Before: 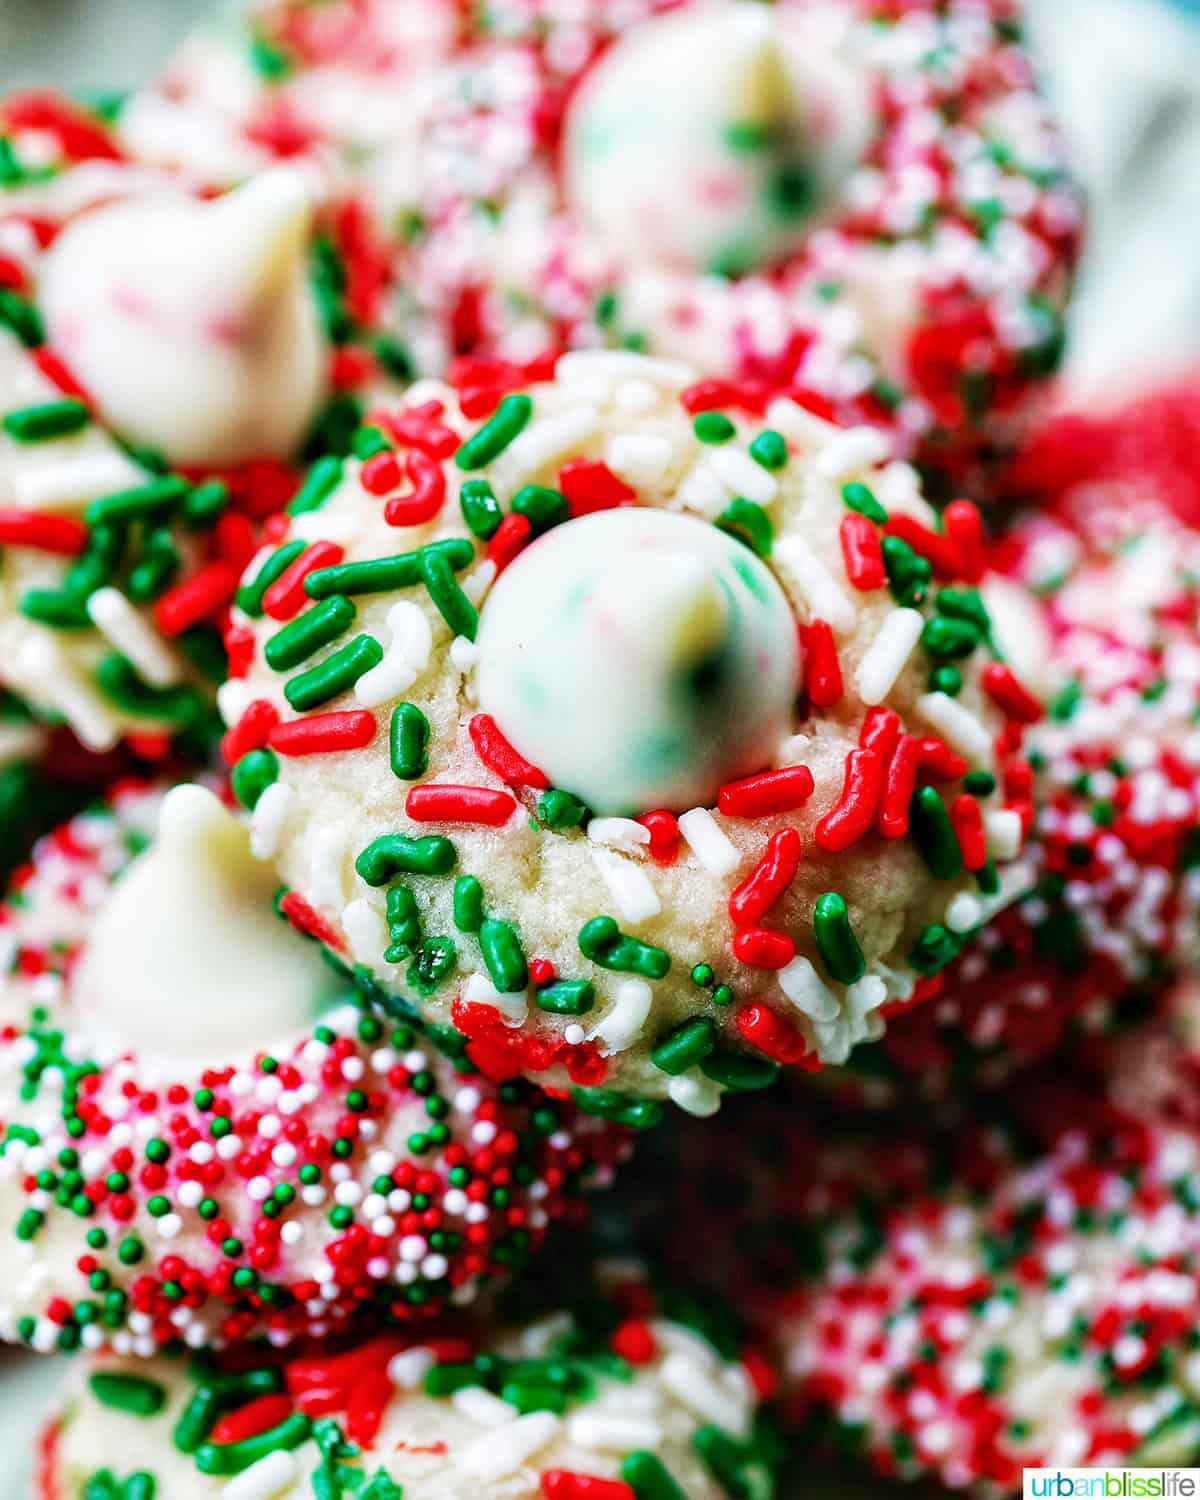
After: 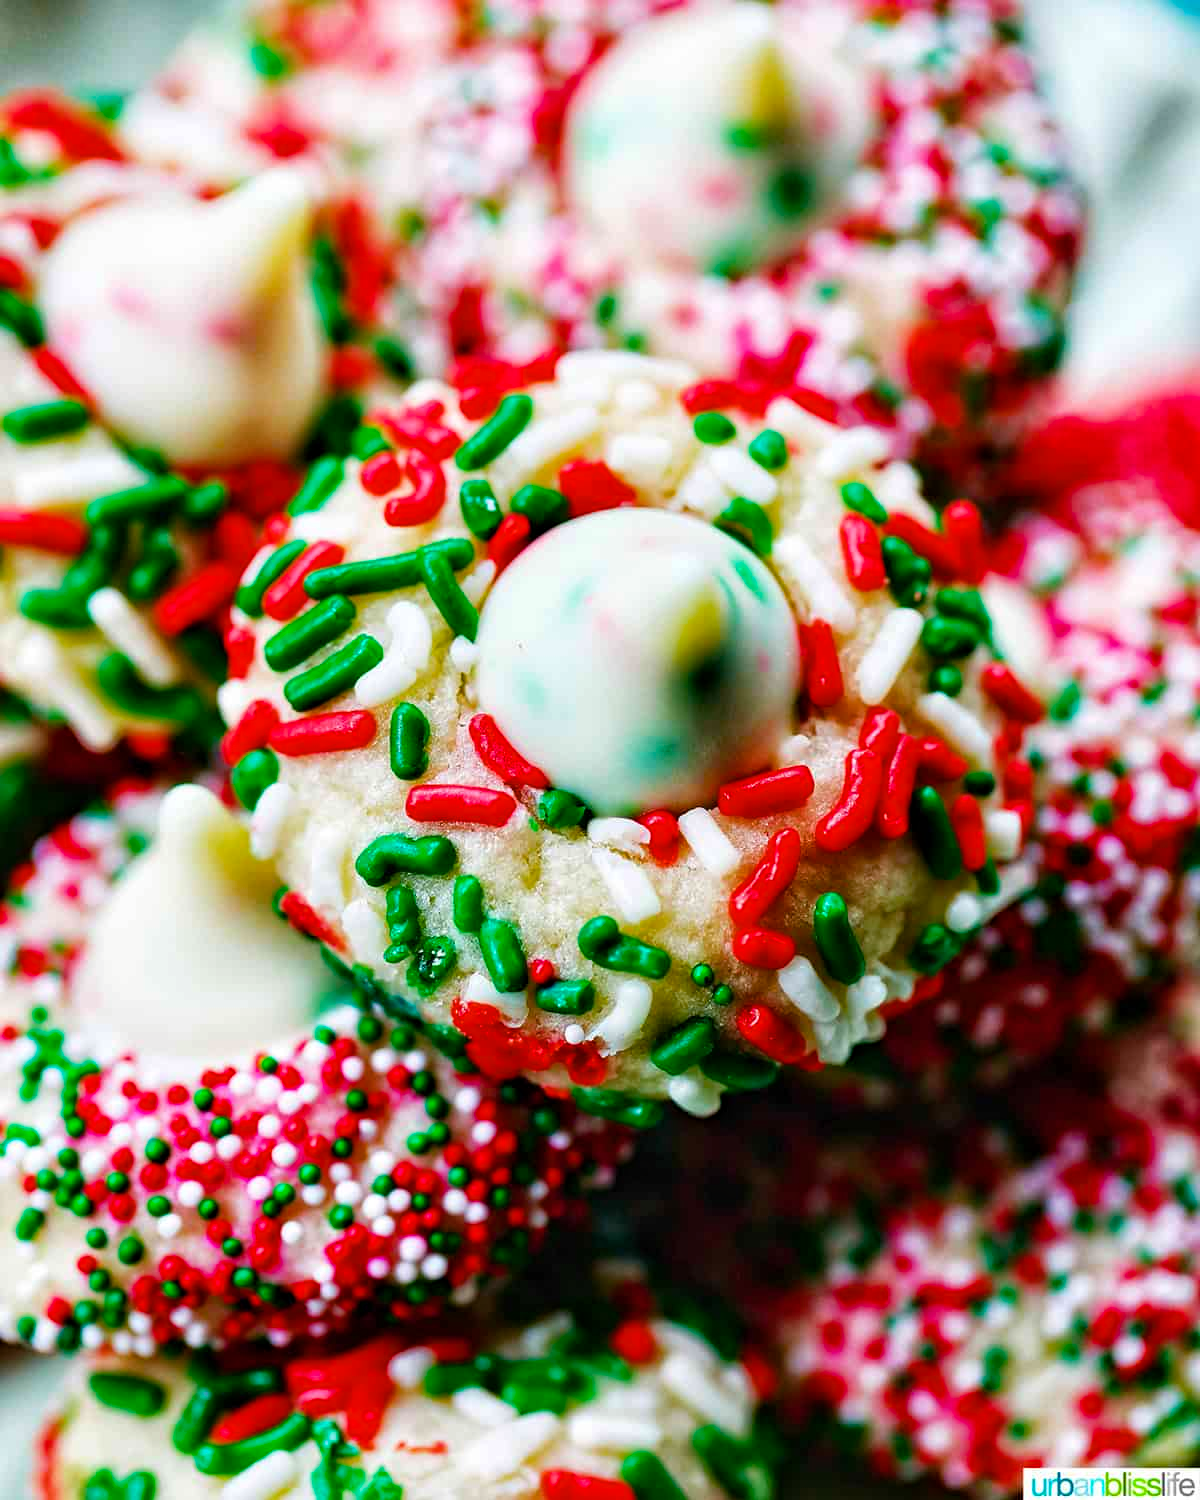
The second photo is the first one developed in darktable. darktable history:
color balance rgb: perceptual saturation grading › global saturation 20%, global vibrance 20%
haze removal: compatibility mode true, adaptive false
contrast brightness saturation: saturation -0.04
